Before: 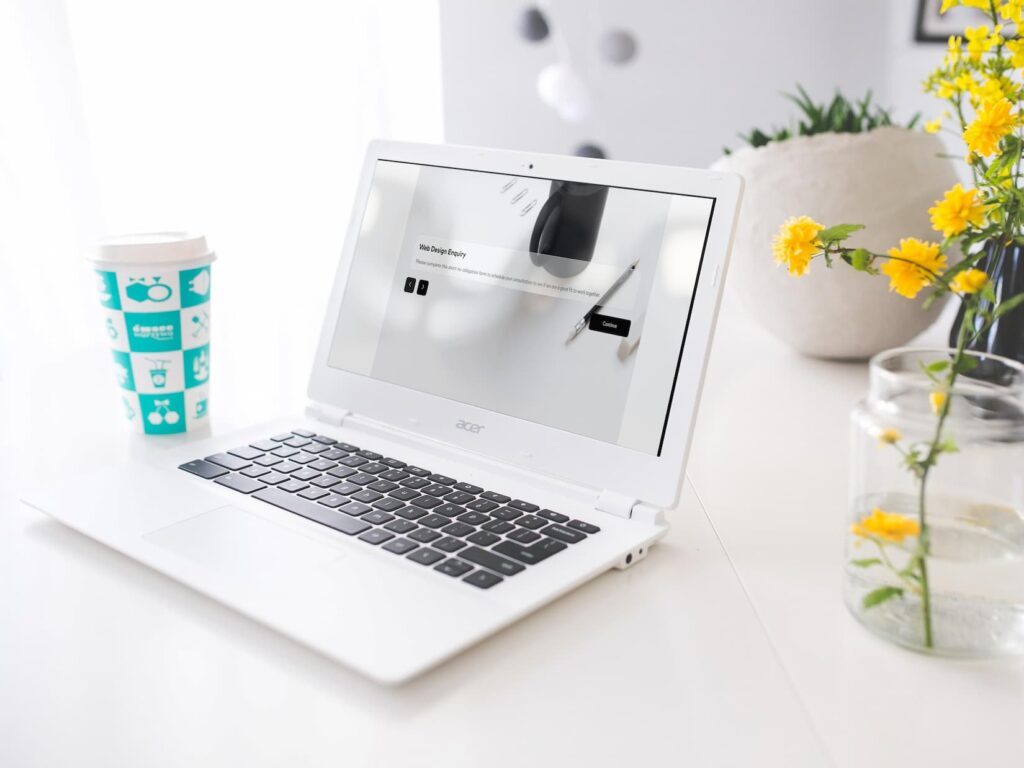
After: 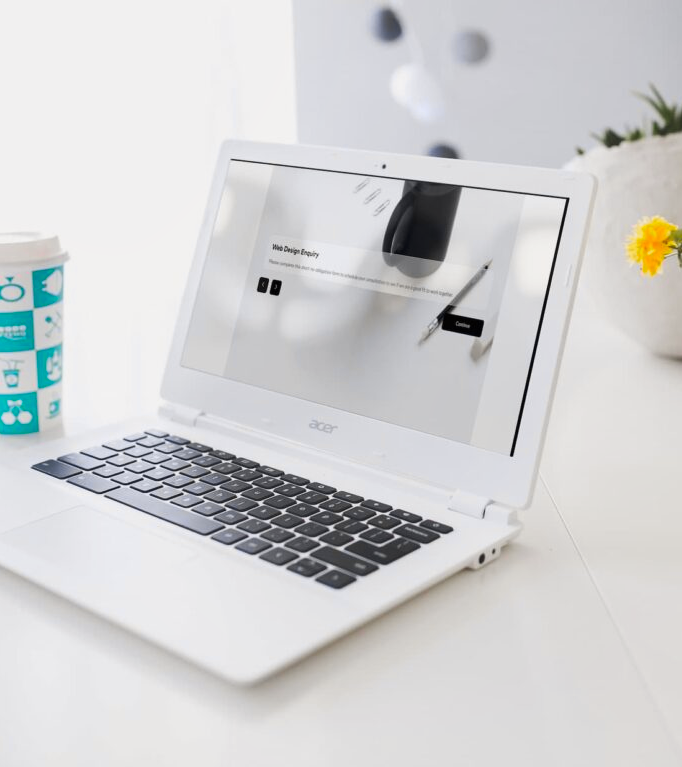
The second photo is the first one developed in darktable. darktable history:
crop and rotate: left 14.436%, right 18.898%
tone curve: curves: ch0 [(0, 0) (0.087, 0.054) (0.281, 0.245) (0.532, 0.514) (0.835, 0.818) (0.994, 0.955)]; ch1 [(0, 0) (0.27, 0.195) (0.406, 0.435) (0.452, 0.474) (0.495, 0.5) (0.514, 0.508) (0.537, 0.556) (0.654, 0.689) (1, 1)]; ch2 [(0, 0) (0.269, 0.299) (0.459, 0.441) (0.498, 0.499) (0.523, 0.52) (0.551, 0.549) (0.633, 0.625) (0.659, 0.681) (0.718, 0.764) (1, 1)], color space Lab, independent channels, preserve colors none
shadows and highlights: shadows 75, highlights -25, soften with gaussian
